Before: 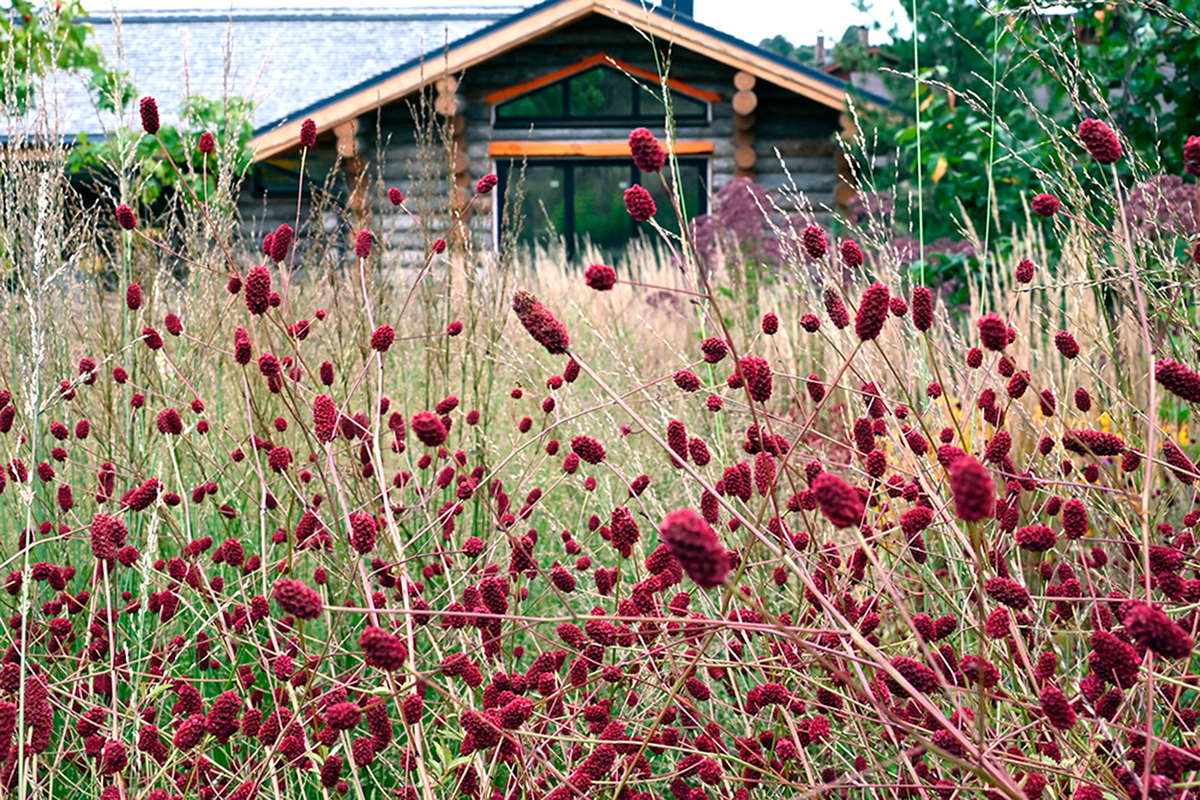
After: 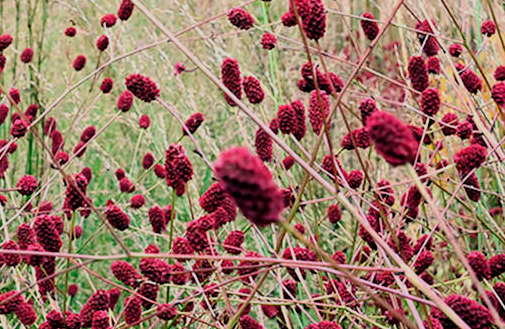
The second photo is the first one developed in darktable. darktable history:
filmic rgb: middle gray luminance 28.9%, black relative exposure -10.27 EV, white relative exposure 5.5 EV, target black luminance 0%, hardness 3.95, latitude 2.88%, contrast 1.121, highlights saturation mix 3.93%, shadows ↔ highlights balance 15.03%, color science v6 (2022)
exposure: compensate exposure bias true, compensate highlight preservation false
crop: left 37.221%, top 45.323%, right 20.621%, bottom 13.5%
